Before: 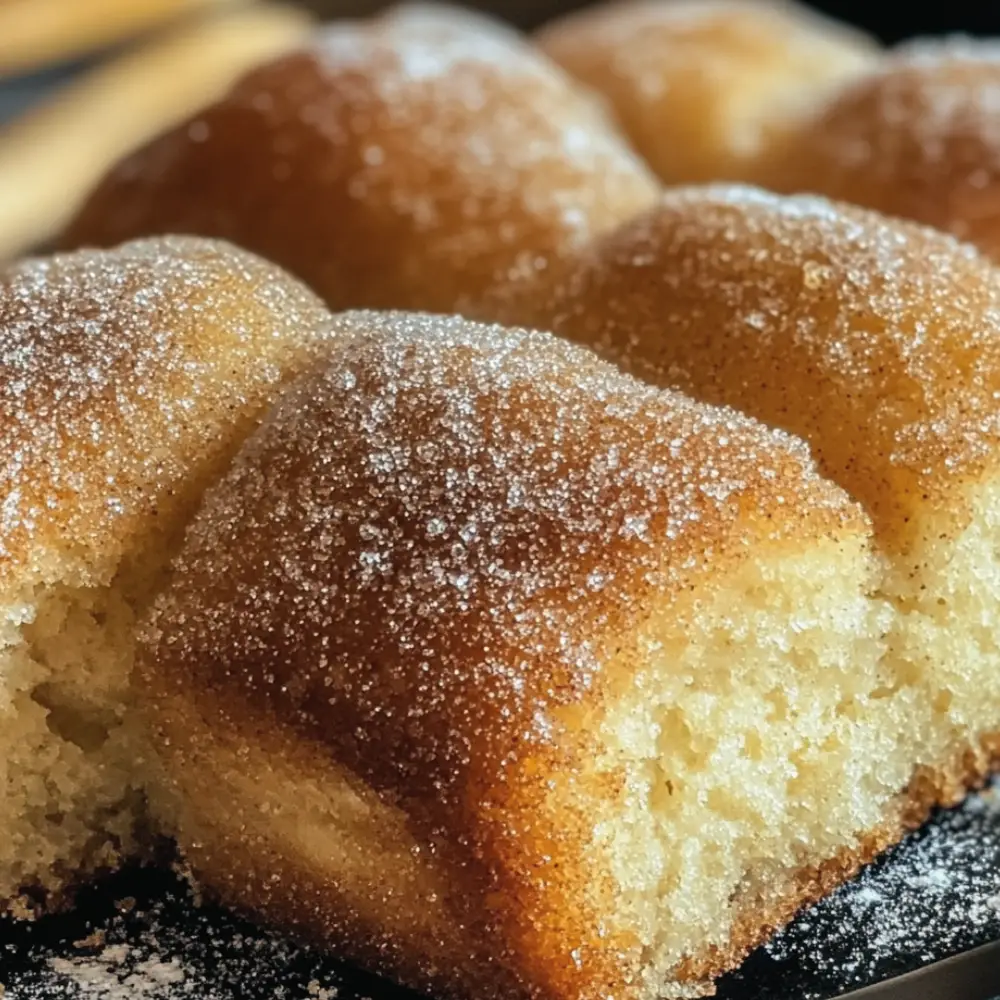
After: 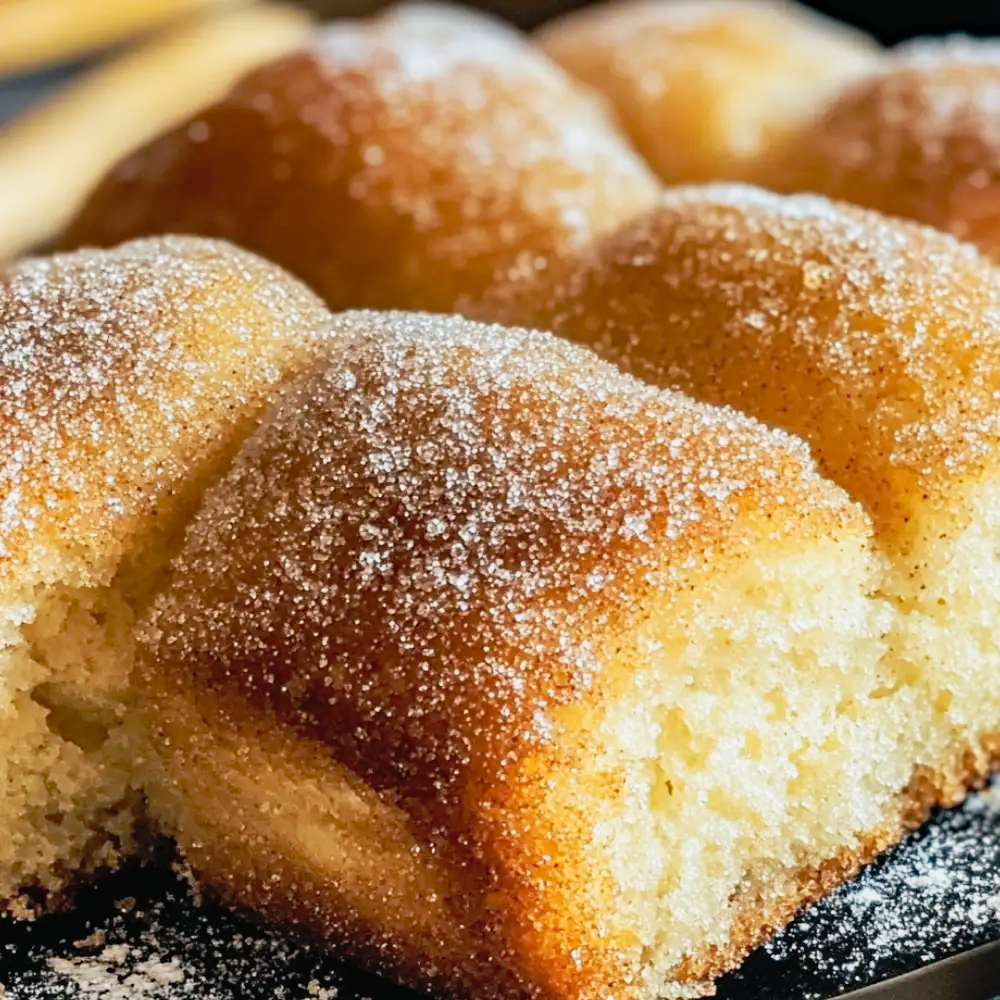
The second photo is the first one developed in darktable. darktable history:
tone curve: curves: ch0 [(0, 0.005) (0.103, 0.097) (0.18, 0.22) (0.4, 0.485) (0.5, 0.612) (0.668, 0.787) (0.823, 0.894) (1, 0.971)]; ch1 [(0, 0) (0.172, 0.123) (0.324, 0.253) (0.396, 0.388) (0.478, 0.461) (0.499, 0.498) (0.522, 0.528) (0.618, 0.649) (0.753, 0.821) (1, 1)]; ch2 [(0, 0) (0.411, 0.424) (0.496, 0.501) (0.515, 0.514) (0.555, 0.585) (0.641, 0.69) (1, 1)], preserve colors none
haze removal: compatibility mode true, adaptive false
